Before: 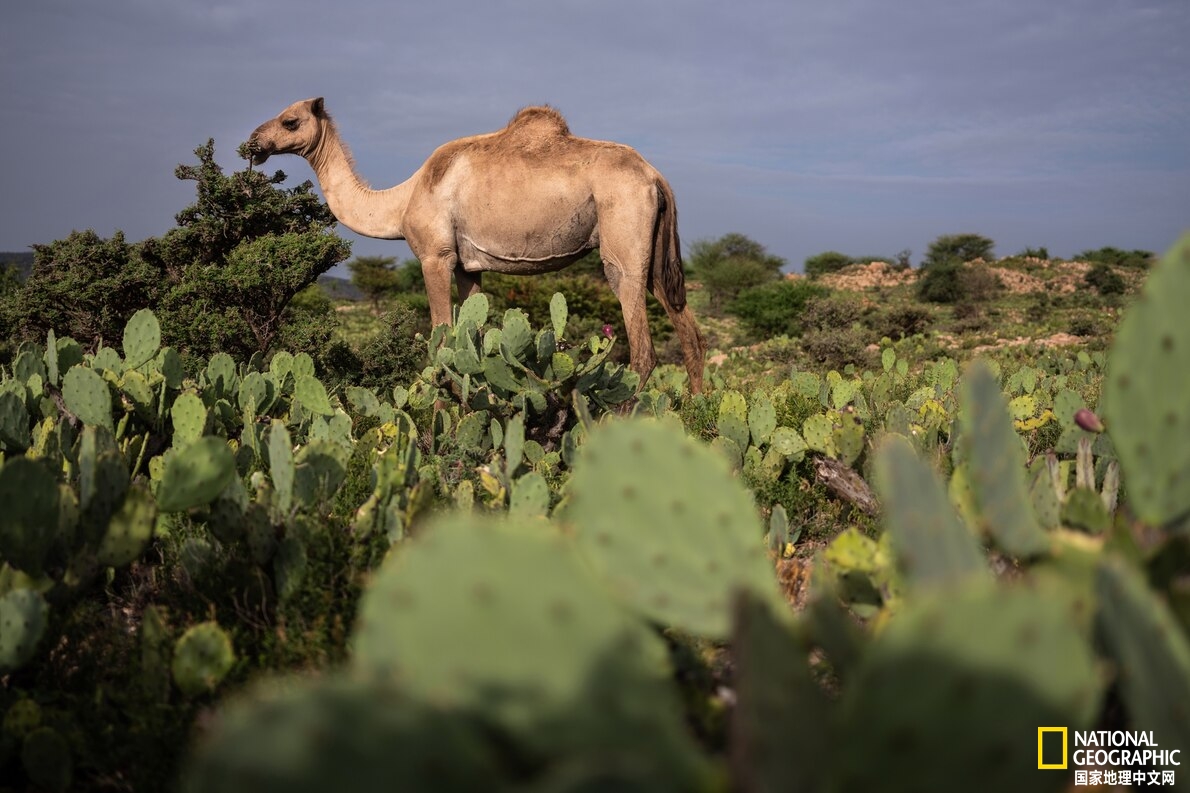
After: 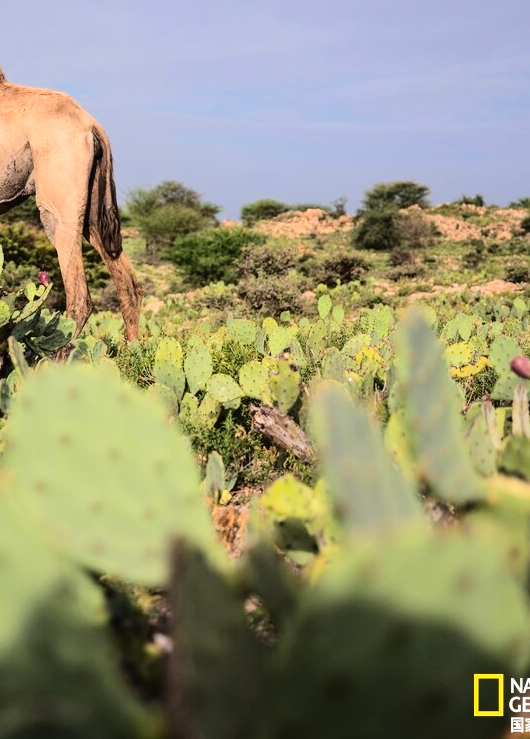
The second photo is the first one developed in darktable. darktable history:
tone equalizer: -7 EV 0.142 EV, -6 EV 0.588 EV, -5 EV 1.12 EV, -4 EV 1.32 EV, -3 EV 1.18 EV, -2 EV 0.6 EV, -1 EV 0.161 EV, edges refinement/feathering 500, mask exposure compensation -1.57 EV, preserve details no
crop: left 47.4%, top 6.716%, right 8.048%
contrast equalizer: octaves 7, y [[0.5 ×6], [0.5 ×6], [0.5, 0.5, 0.501, 0.545, 0.707, 0.863], [0 ×6], [0 ×6]], mix -0.366
